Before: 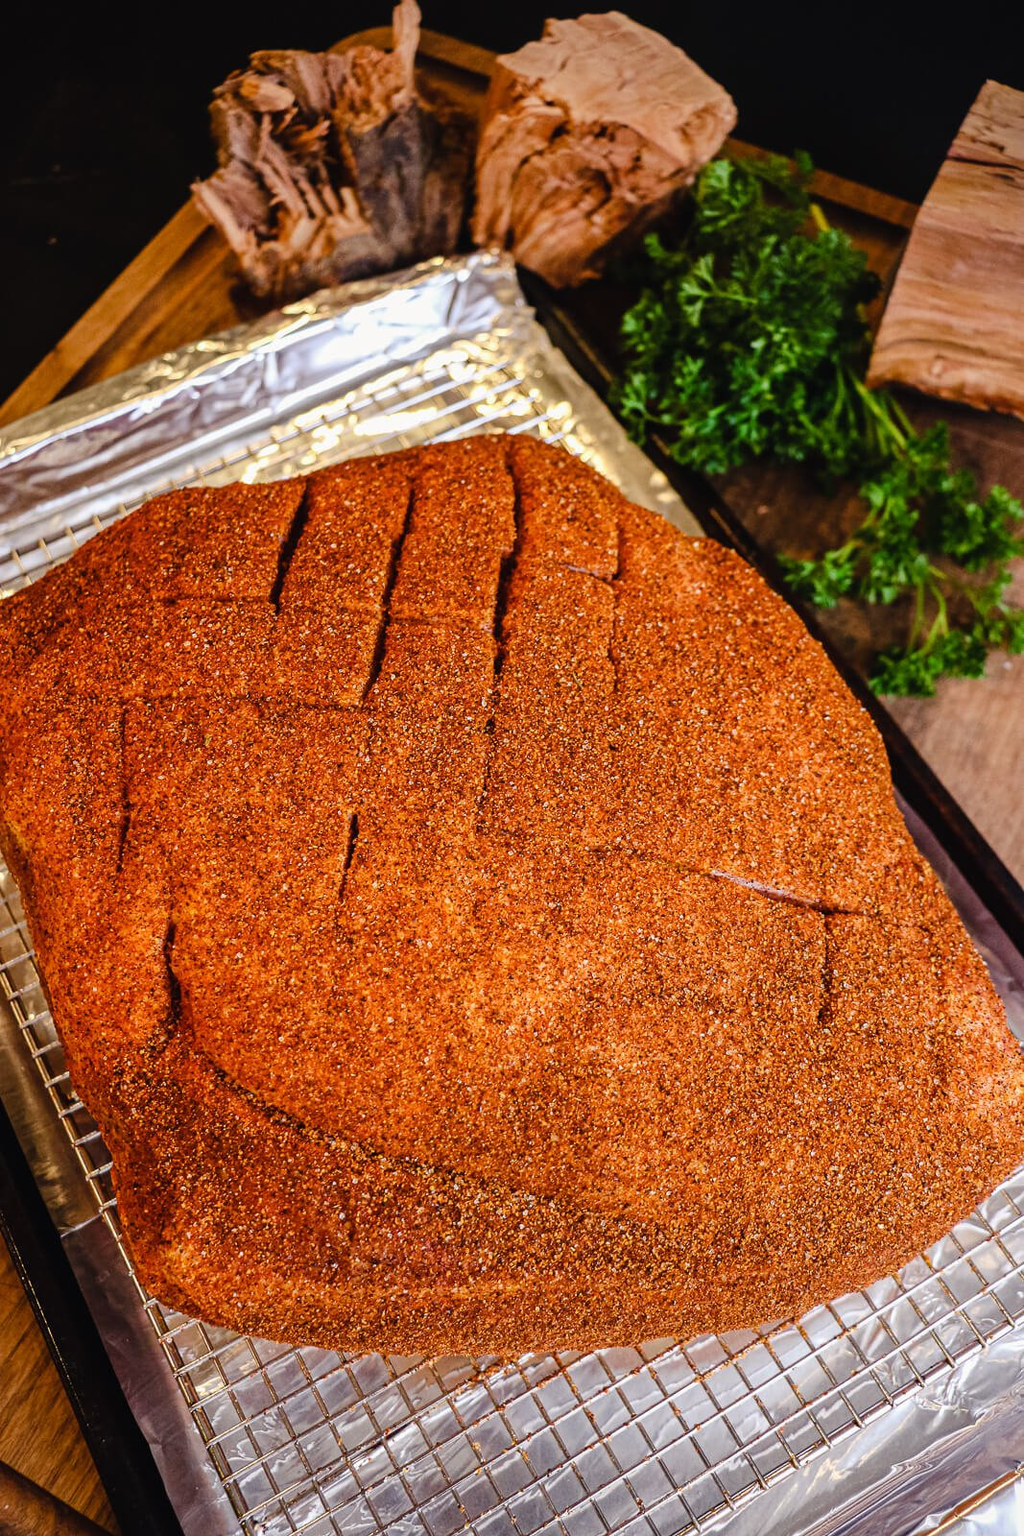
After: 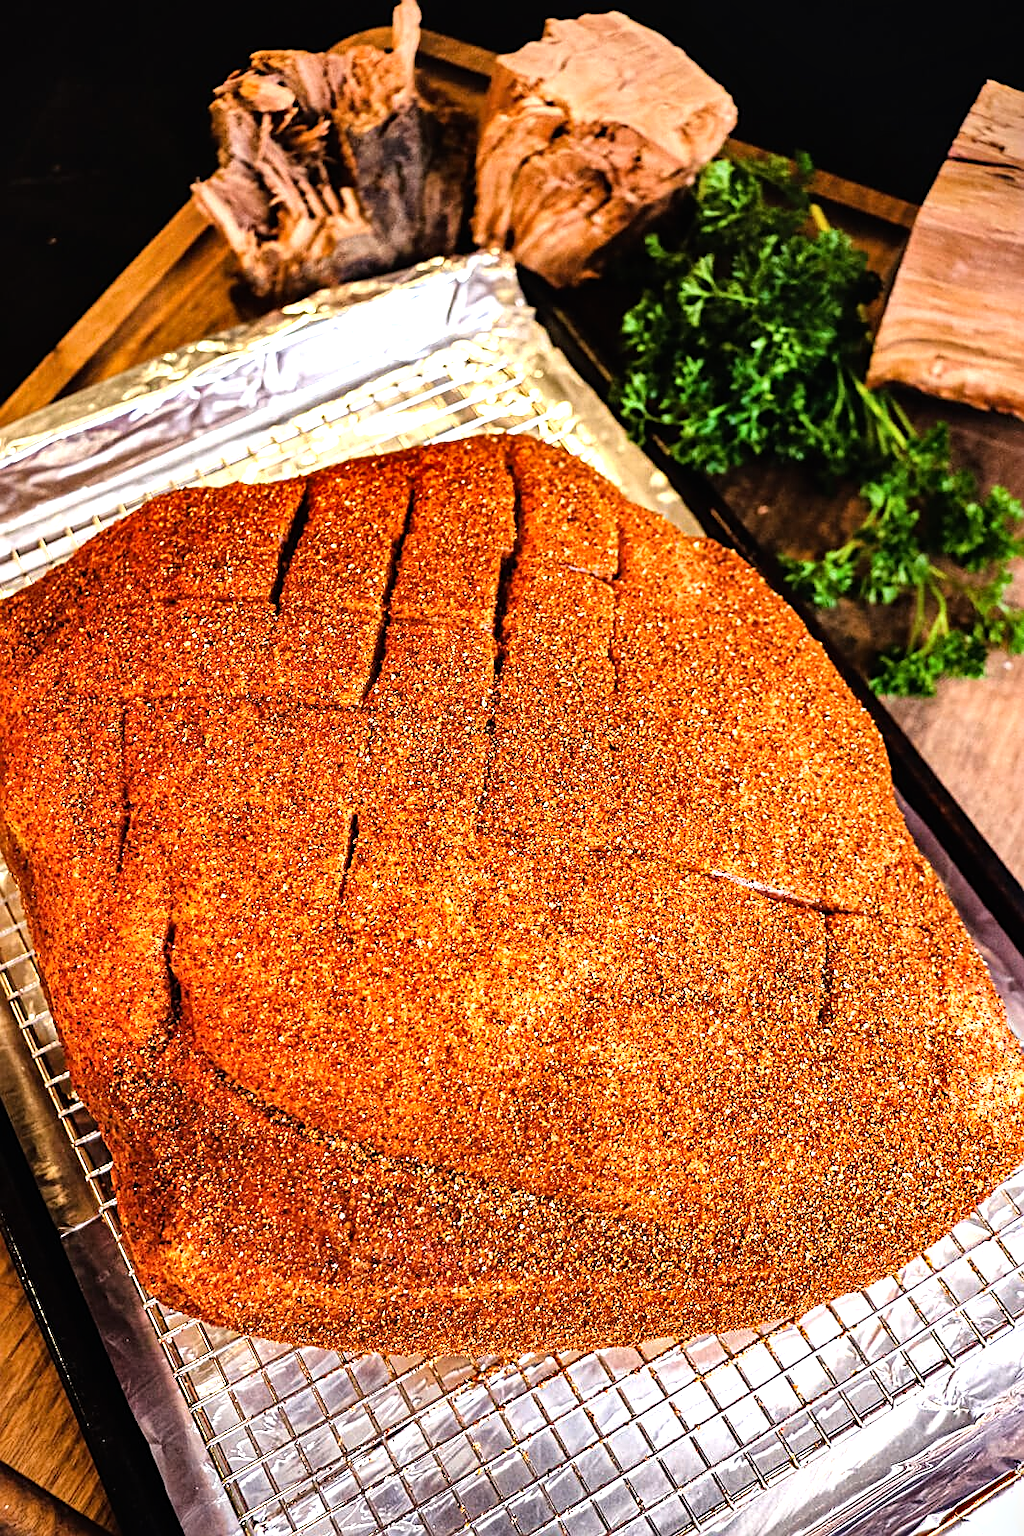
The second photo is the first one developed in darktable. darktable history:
exposure: black level correction 0.001, compensate highlight preservation false
shadows and highlights: low approximation 0.01, soften with gaussian
tone equalizer: -8 EV -1.11 EV, -7 EV -1.03 EV, -6 EV -0.847 EV, -5 EV -0.58 EV, -3 EV 0.567 EV, -2 EV 0.858 EV, -1 EV 1.01 EV, +0 EV 1.08 EV
sharpen: amount 0.485
